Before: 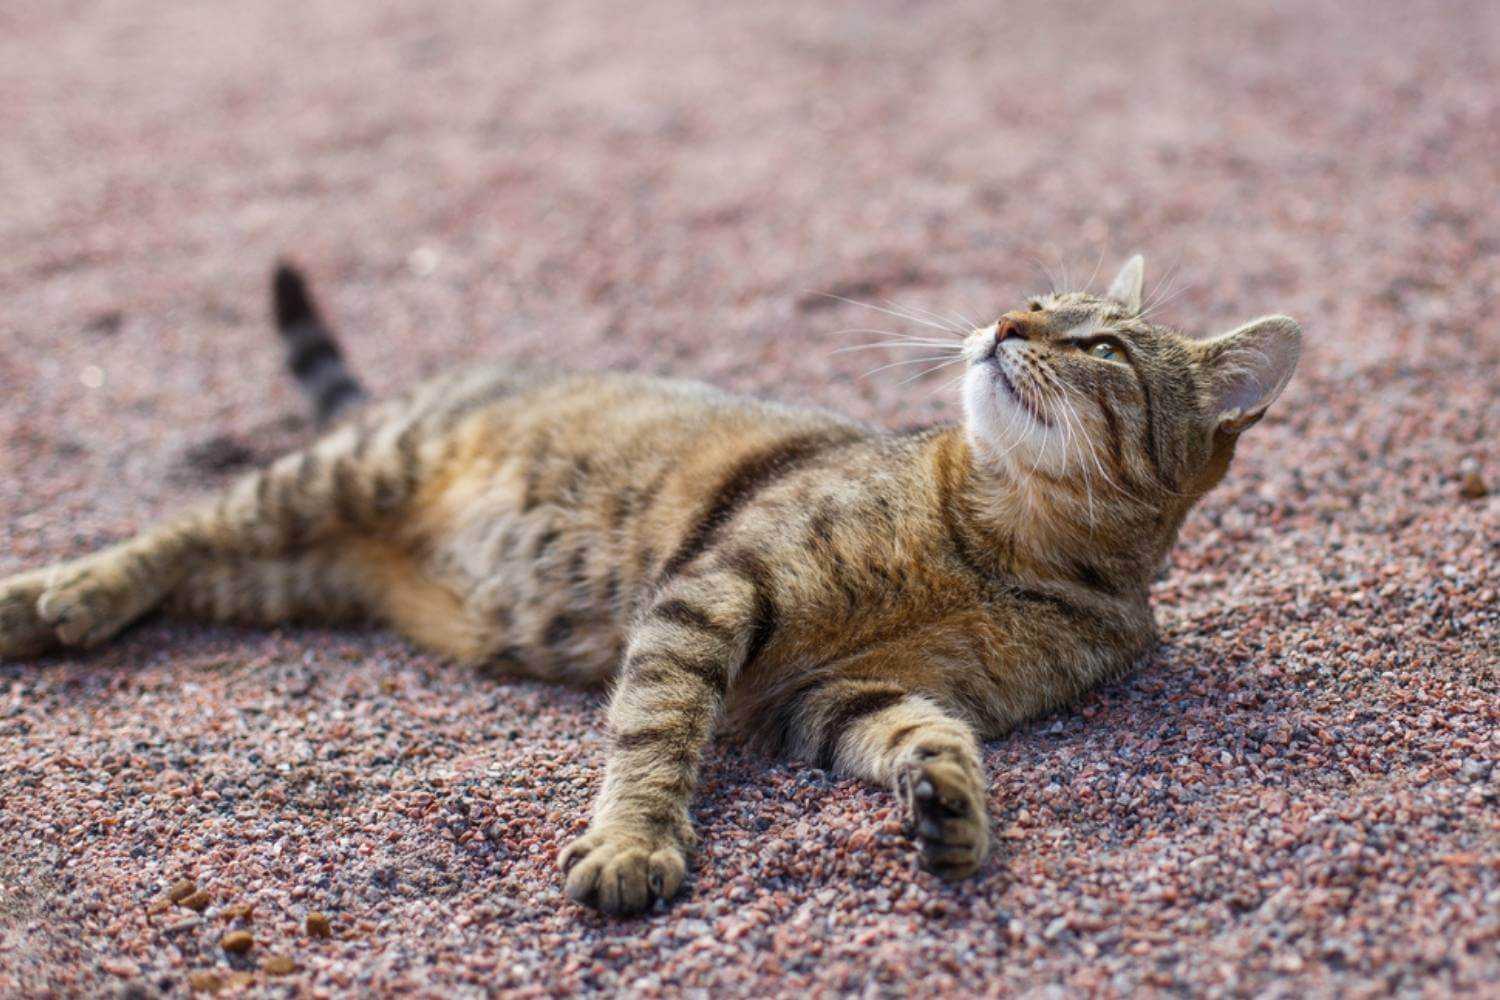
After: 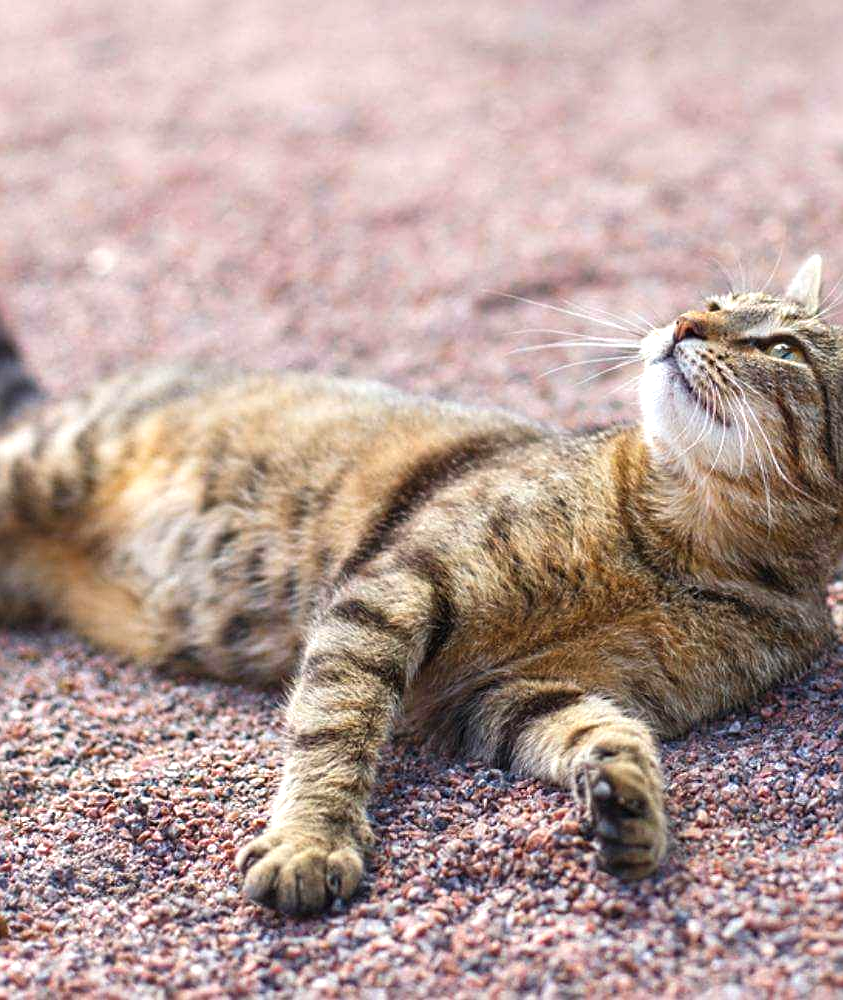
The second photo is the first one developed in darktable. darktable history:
exposure: black level correction -0.002, exposure 0.54 EV, compensate highlight preservation false
crop: left 21.496%, right 22.254%
sharpen: on, module defaults
